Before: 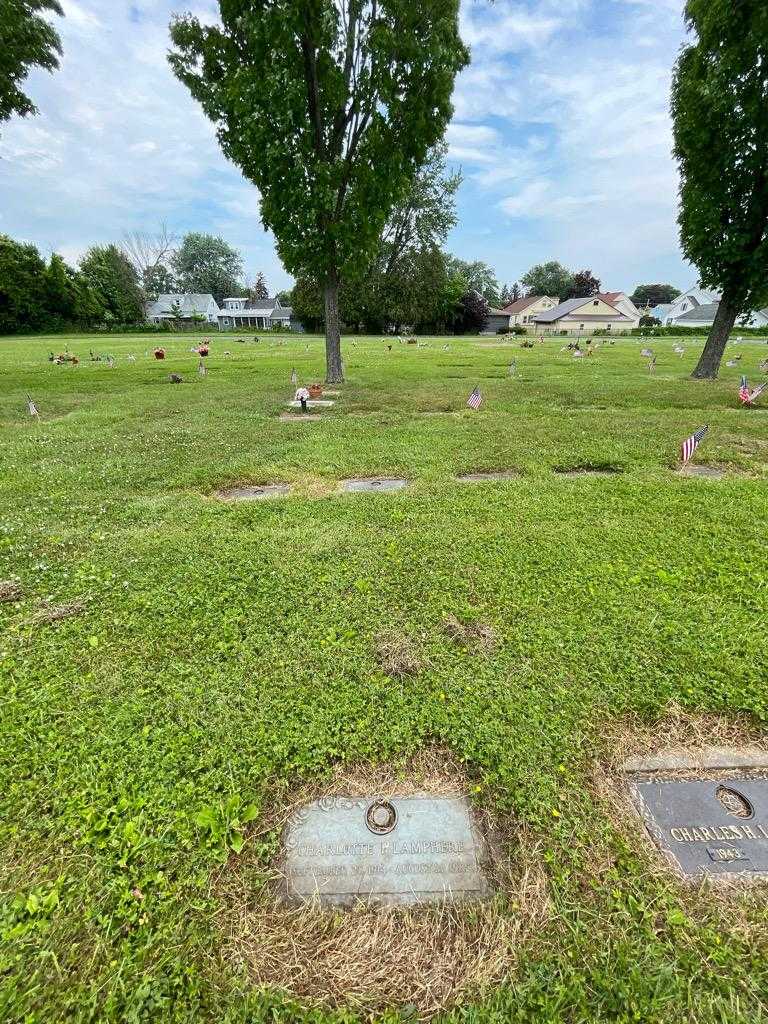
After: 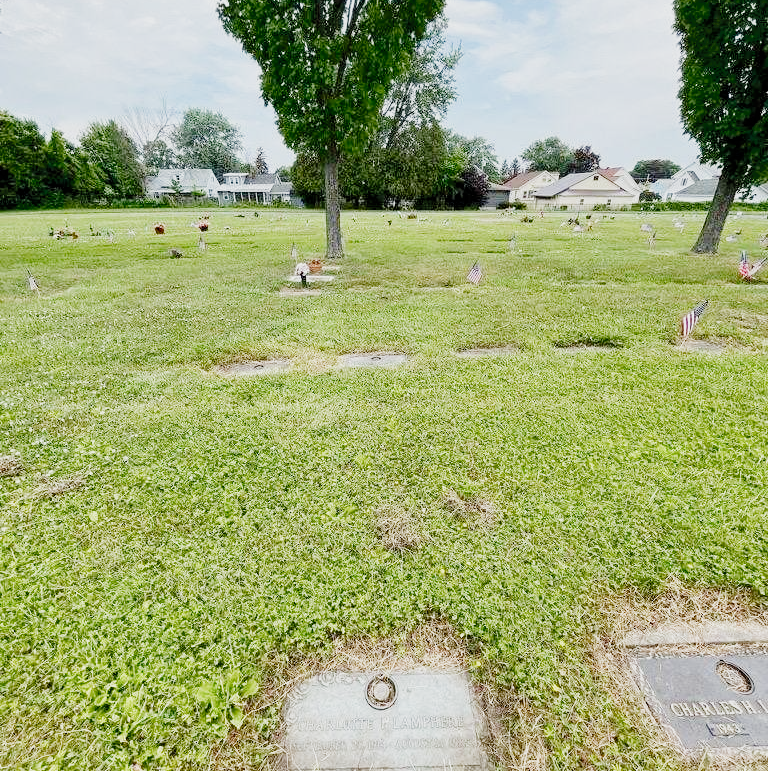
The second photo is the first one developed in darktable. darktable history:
crop and rotate: top 12.248%, bottom 12.362%
exposure: black level correction 0, exposure 1.001 EV, compensate highlight preservation false
filmic rgb: black relative exposure -7.17 EV, white relative exposure 5.35 EV, threshold 2.99 EV, hardness 3.02, preserve chrominance no, color science v4 (2020), contrast in shadows soft, contrast in highlights soft, enable highlight reconstruction true
shadows and highlights: shadows 62.71, white point adjustment 0.549, highlights -34.52, compress 83.48%
